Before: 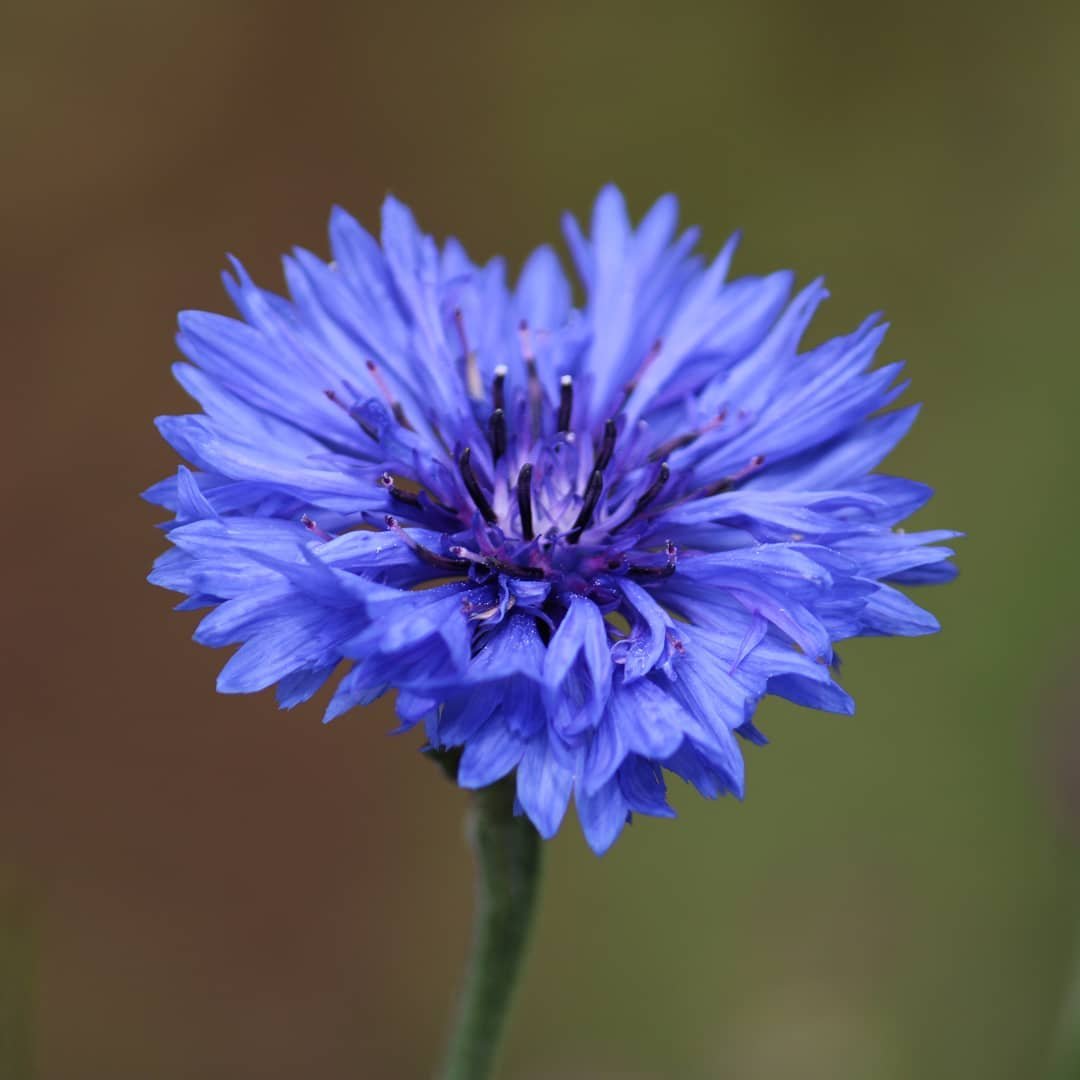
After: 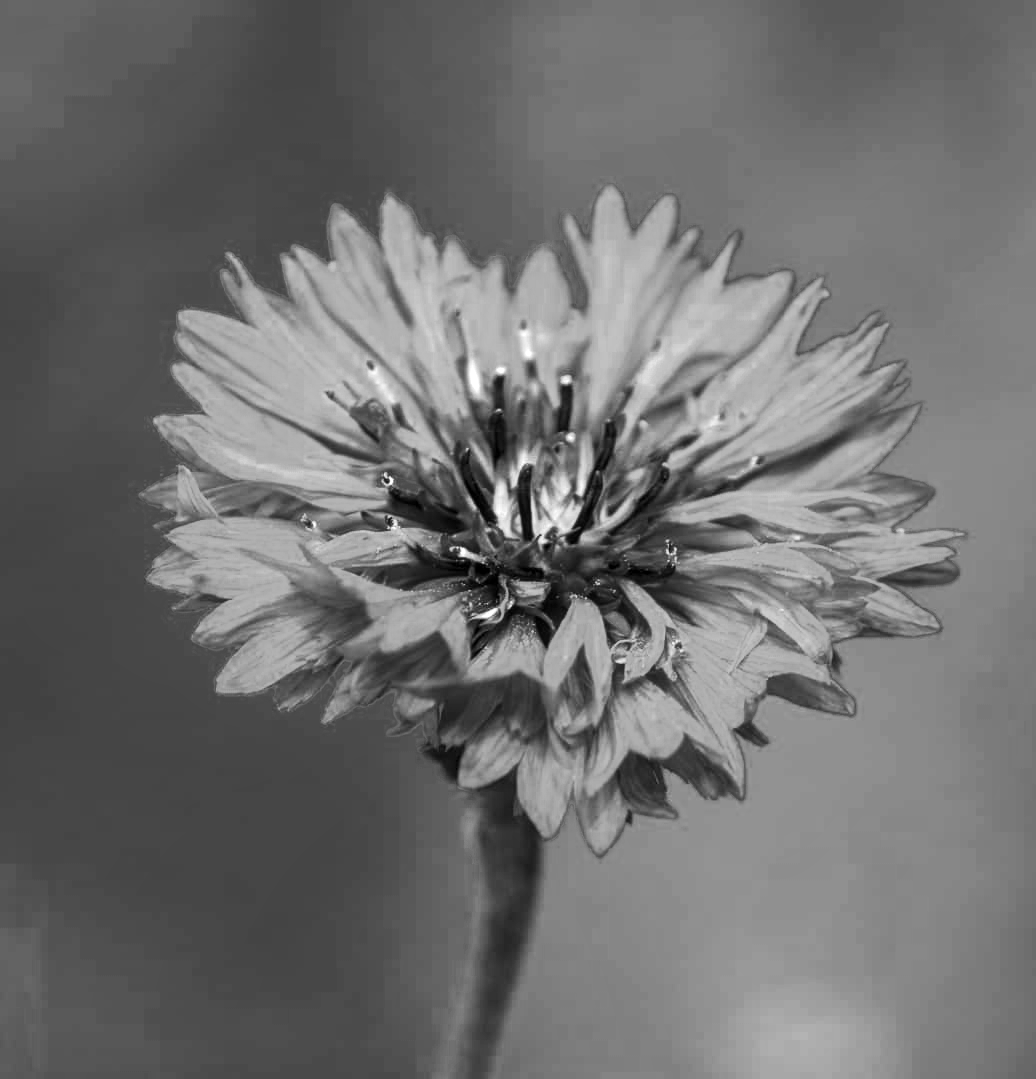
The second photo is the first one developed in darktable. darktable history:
tone equalizer: edges refinement/feathering 500, mask exposure compensation -1.57 EV, preserve details no
tone curve: curves: ch0 [(0.016, 0.011) (0.204, 0.146) (0.515, 0.476) (0.78, 0.795) (1, 0.981)], preserve colors none
color zones: curves: ch0 [(0.002, 0.593) (0.143, 0.417) (0.285, 0.541) (0.455, 0.289) (0.608, 0.327) (0.727, 0.283) (0.869, 0.571) (1, 0.603)]; ch1 [(0, 0) (0.143, 0) (0.286, 0) (0.429, 0) (0.571, 0) (0.714, 0) (0.857, 0)]
crop: right 4.001%, bottom 0.031%
color balance rgb: perceptual saturation grading › global saturation 30.755%, global vibrance 9.375%
color correction: highlights b* 0.015, saturation 1.81
local contrast: on, module defaults
exposure: black level correction 0, exposure 1 EV, compensate exposure bias true, compensate highlight preservation false
